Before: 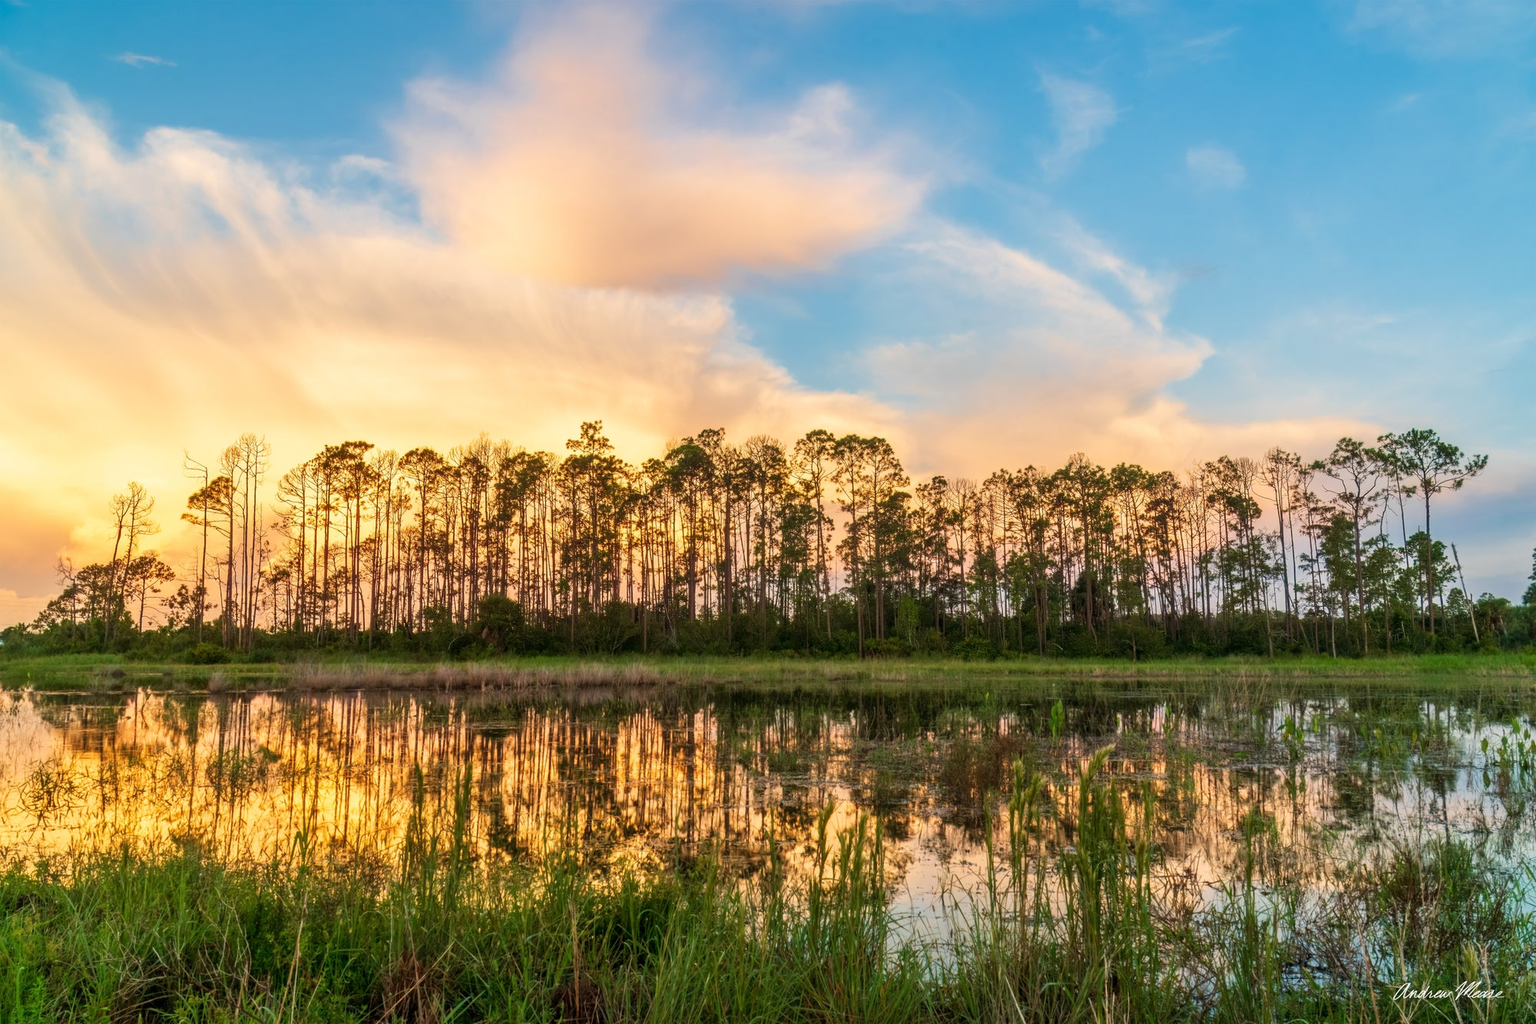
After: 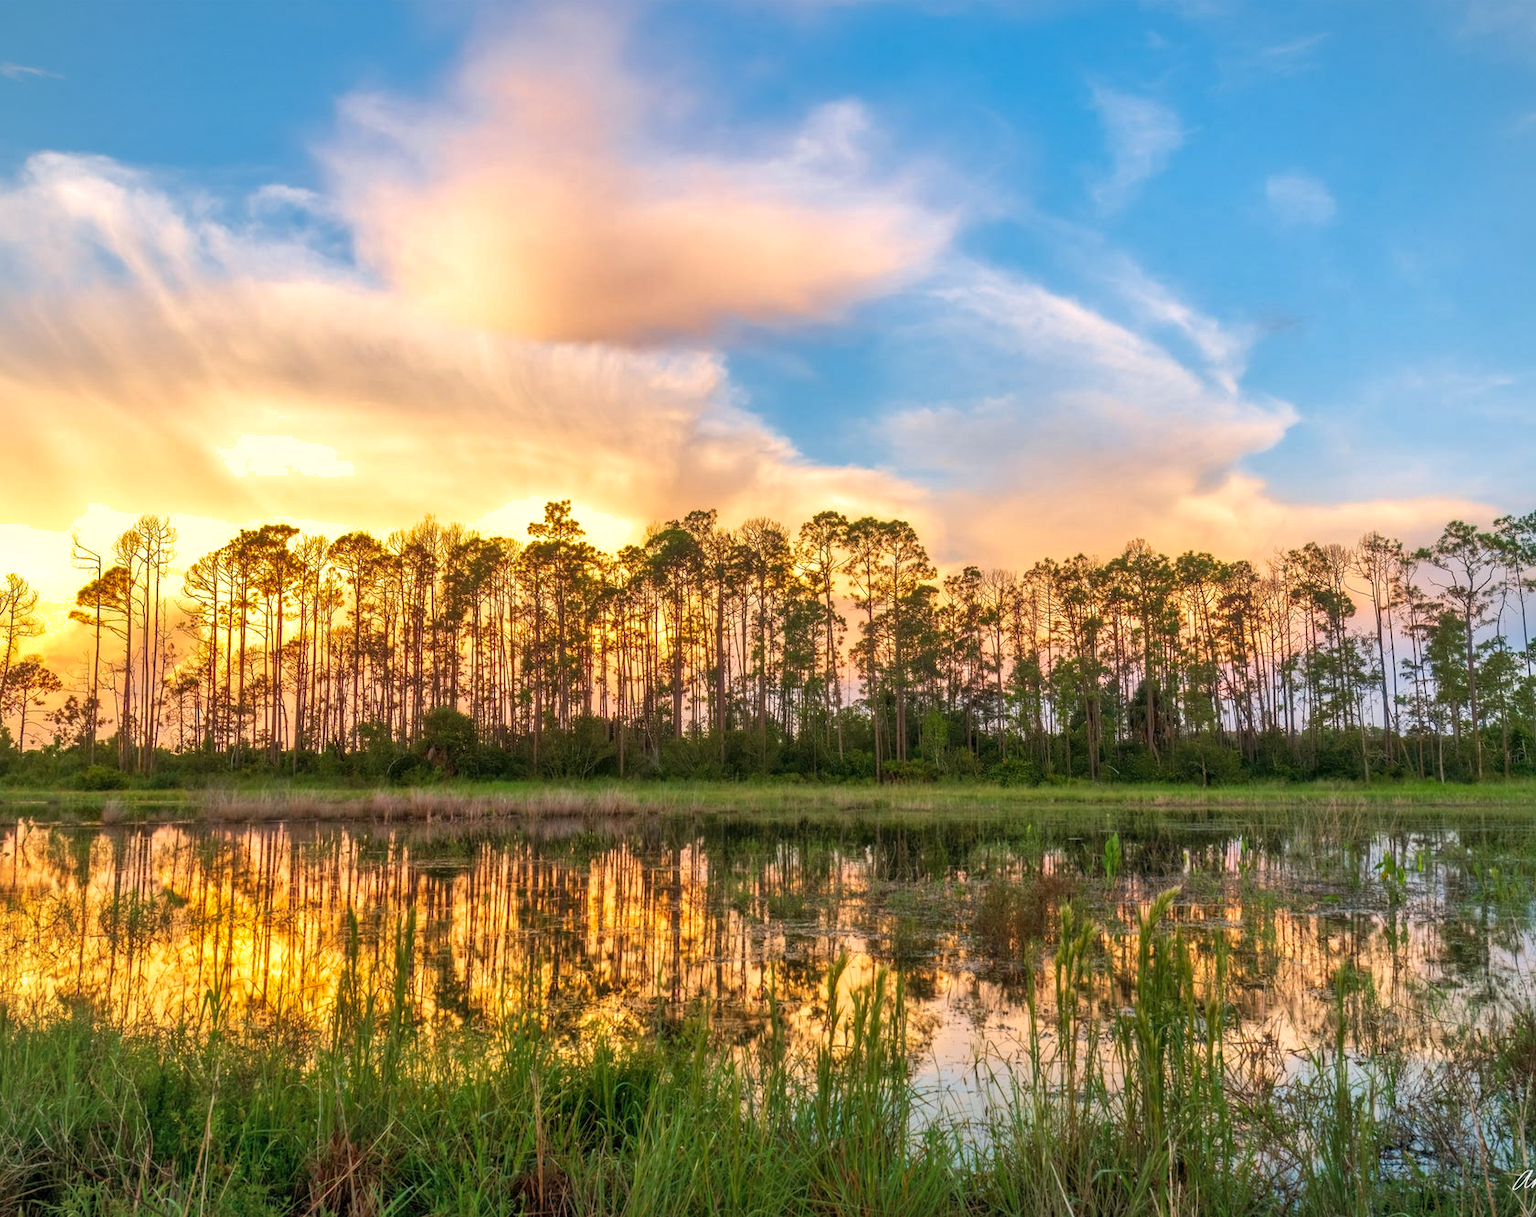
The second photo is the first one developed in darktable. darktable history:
crop: left 8.026%, right 7.374%
white balance: red 0.984, blue 1.059
tone equalizer: on, module defaults
exposure: exposure 0.258 EV, compensate highlight preservation false
color zones: curves: ch1 [(0, 0.525) (0.143, 0.556) (0.286, 0.52) (0.429, 0.5) (0.571, 0.5) (0.714, 0.5) (0.857, 0.503) (1, 0.525)]
shadows and highlights: on, module defaults
vignetting: fall-off start 85%, fall-off radius 80%, brightness -0.182, saturation -0.3, width/height ratio 1.219, dithering 8-bit output, unbound false
